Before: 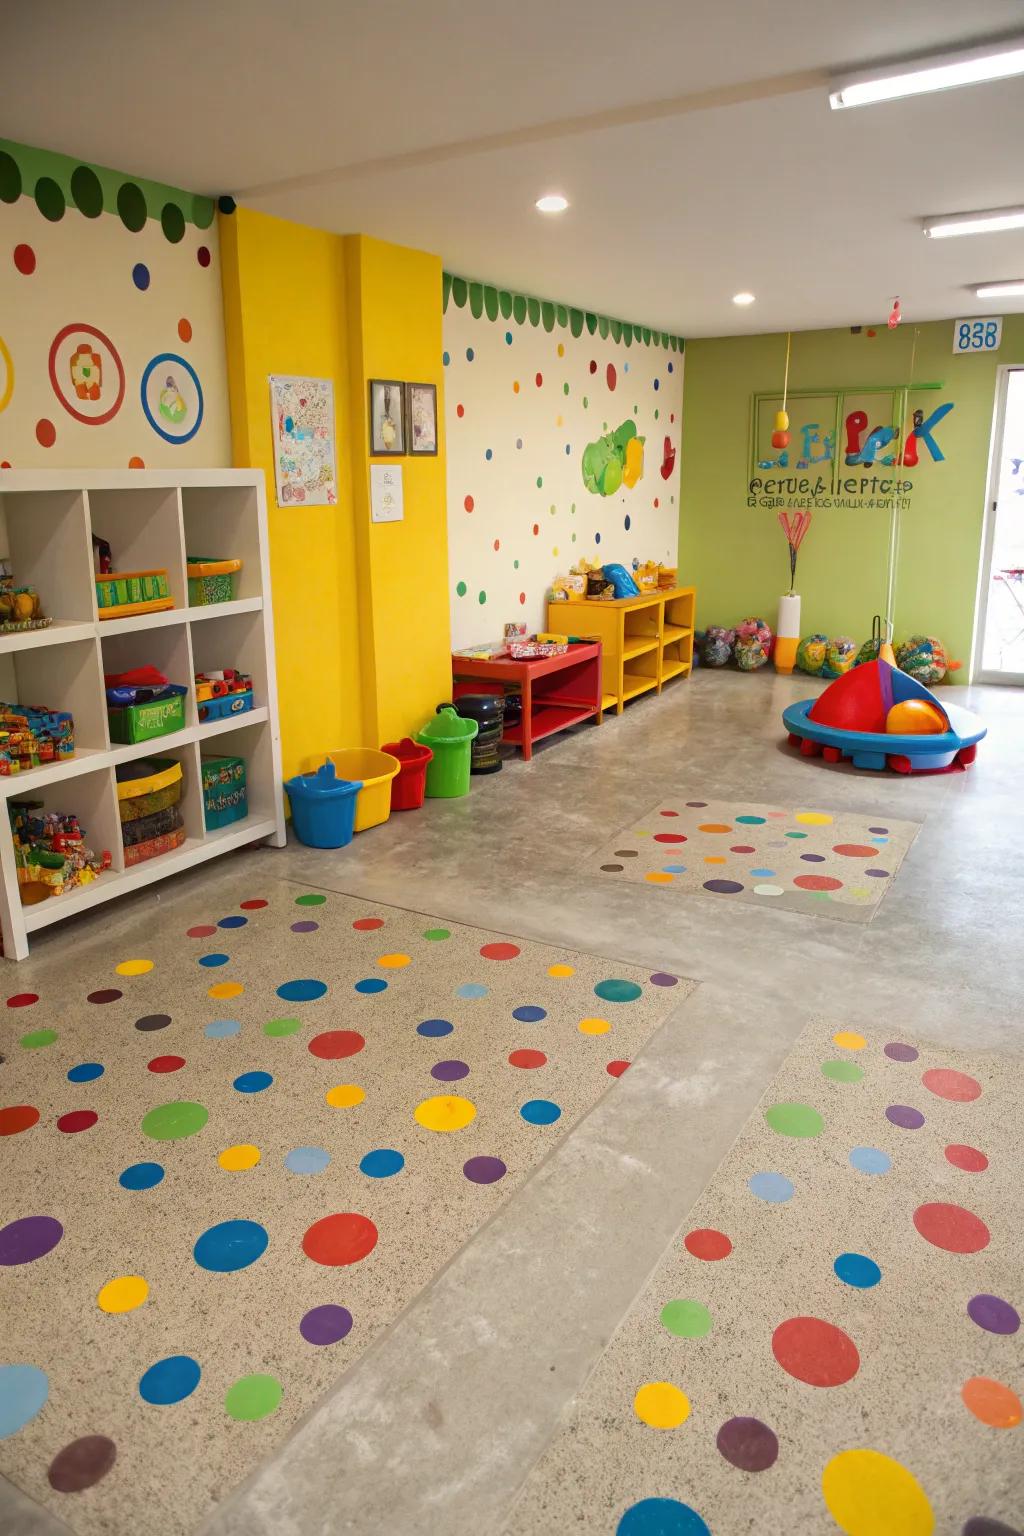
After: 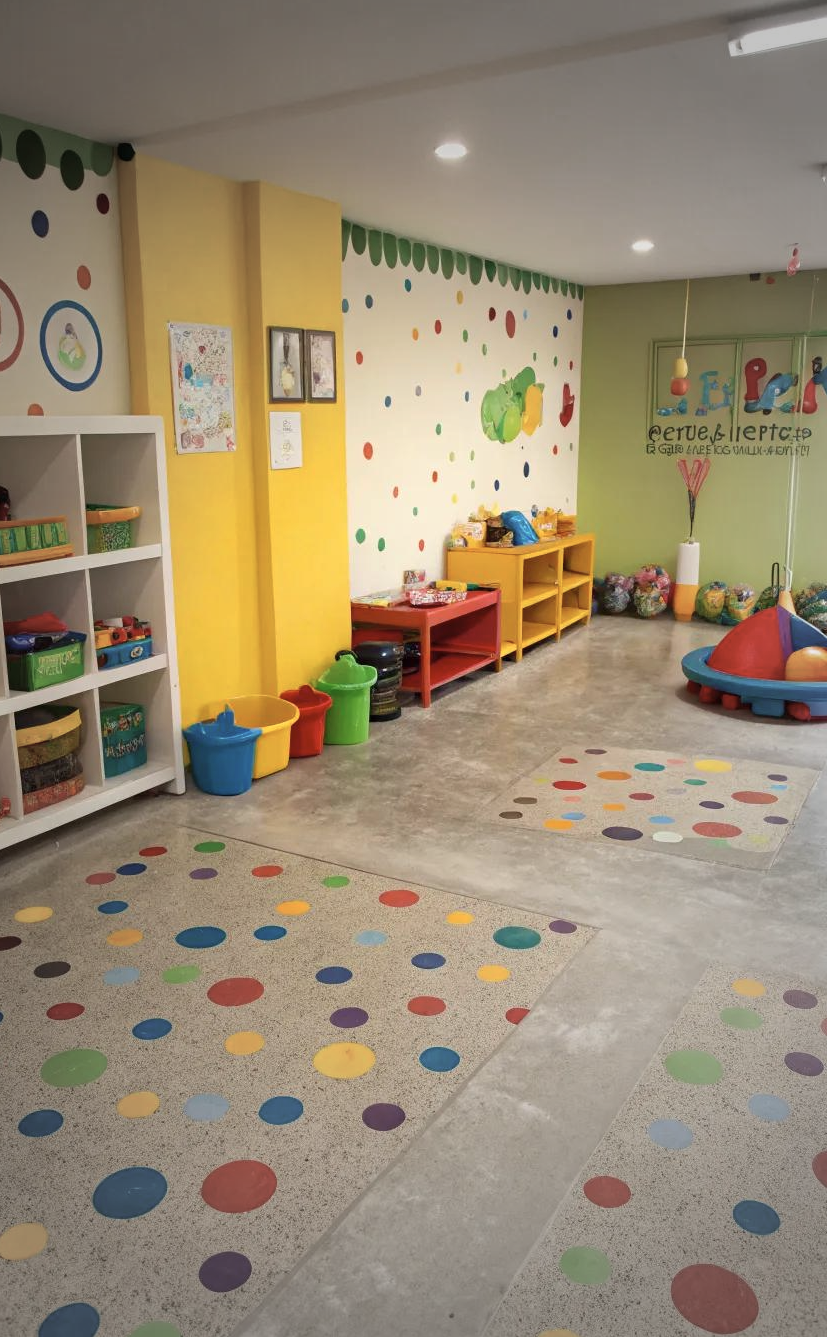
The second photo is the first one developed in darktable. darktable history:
contrast brightness saturation: saturation -0.17
vignetting: fall-off start 34.24%, fall-off radius 64.69%, width/height ratio 0.965
crop: left 9.935%, top 3.472%, right 9.287%, bottom 9.475%
exposure: exposure 0.152 EV, compensate highlight preservation false
